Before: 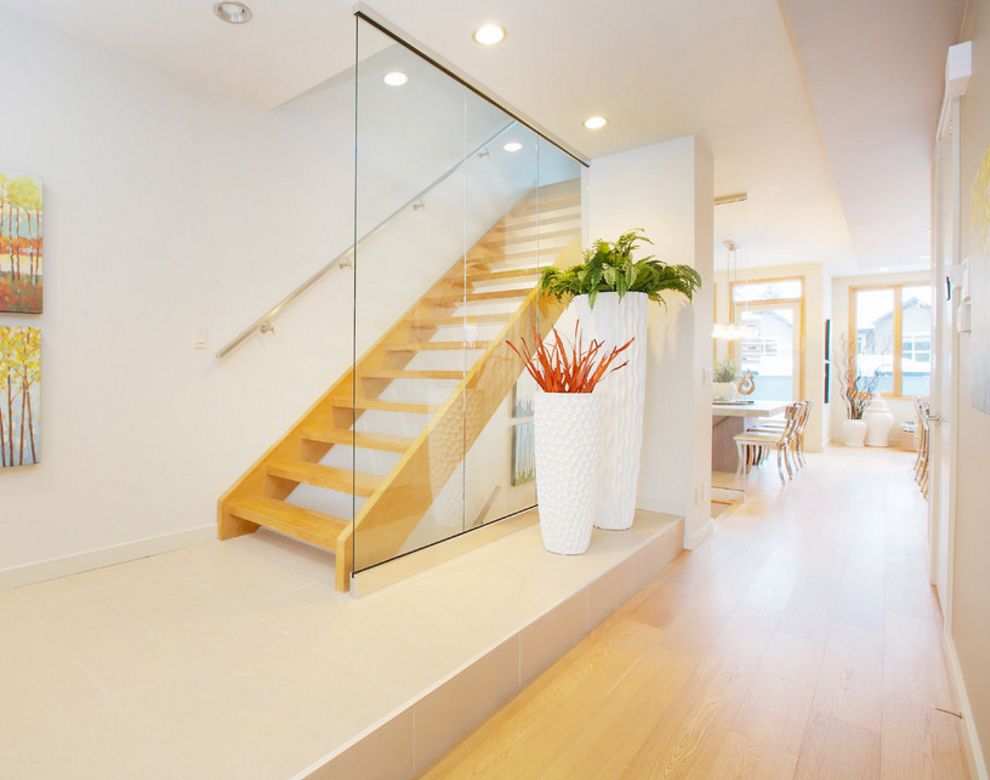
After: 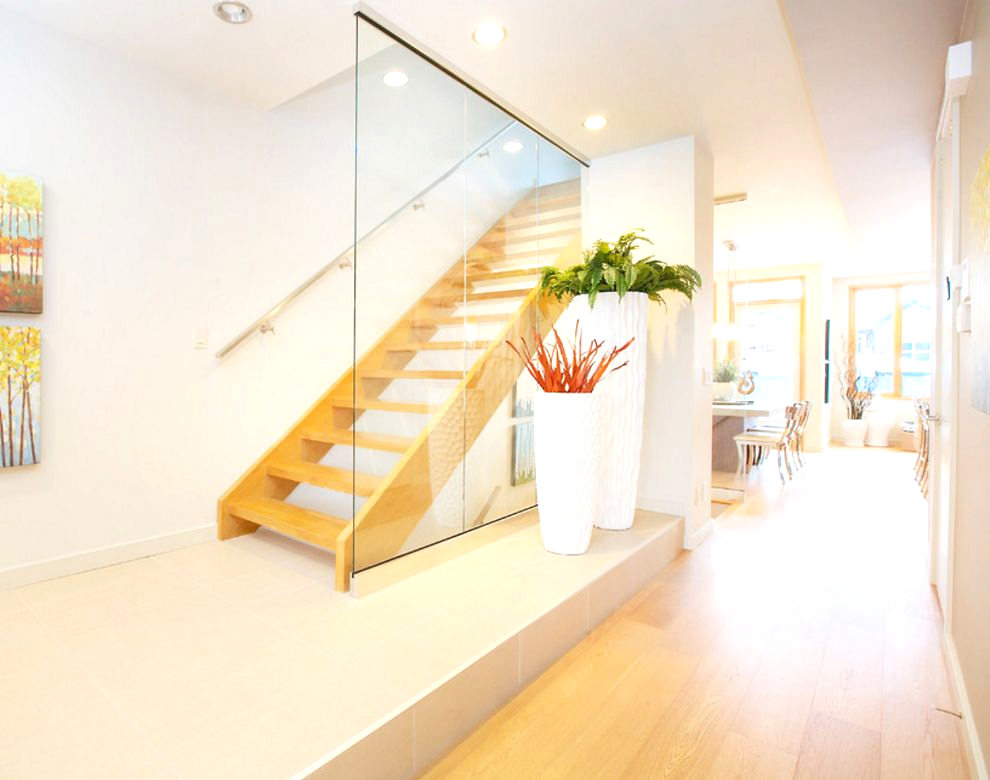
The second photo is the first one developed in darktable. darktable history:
tone equalizer: -8 EV -0.45 EV, -7 EV -0.405 EV, -6 EV -0.299 EV, -5 EV -0.219 EV, -3 EV 0.215 EV, -2 EV 0.31 EV, -1 EV 0.376 EV, +0 EV 0.402 EV, mask exposure compensation -0.509 EV
